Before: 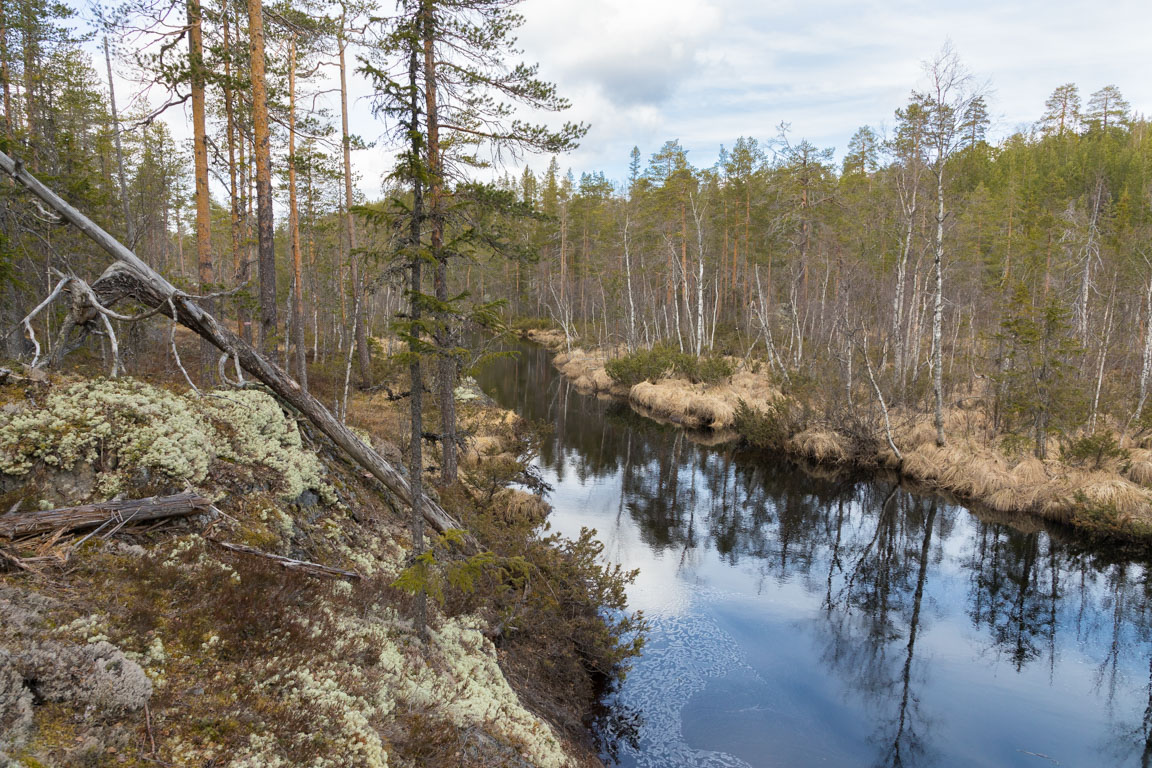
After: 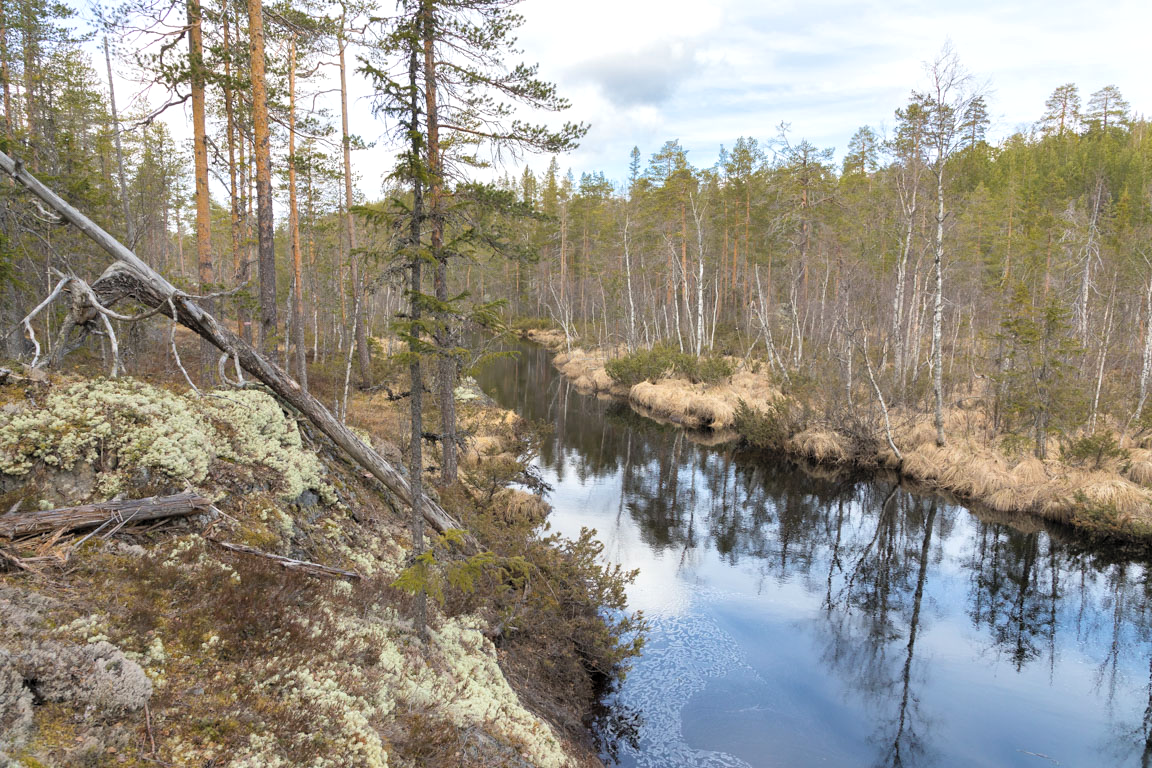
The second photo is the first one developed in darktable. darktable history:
contrast brightness saturation: brightness 0.12
levels: levels [0.016, 0.484, 0.953]
shadows and highlights: shadows 29.64, highlights -30.42, low approximation 0.01, soften with gaussian
